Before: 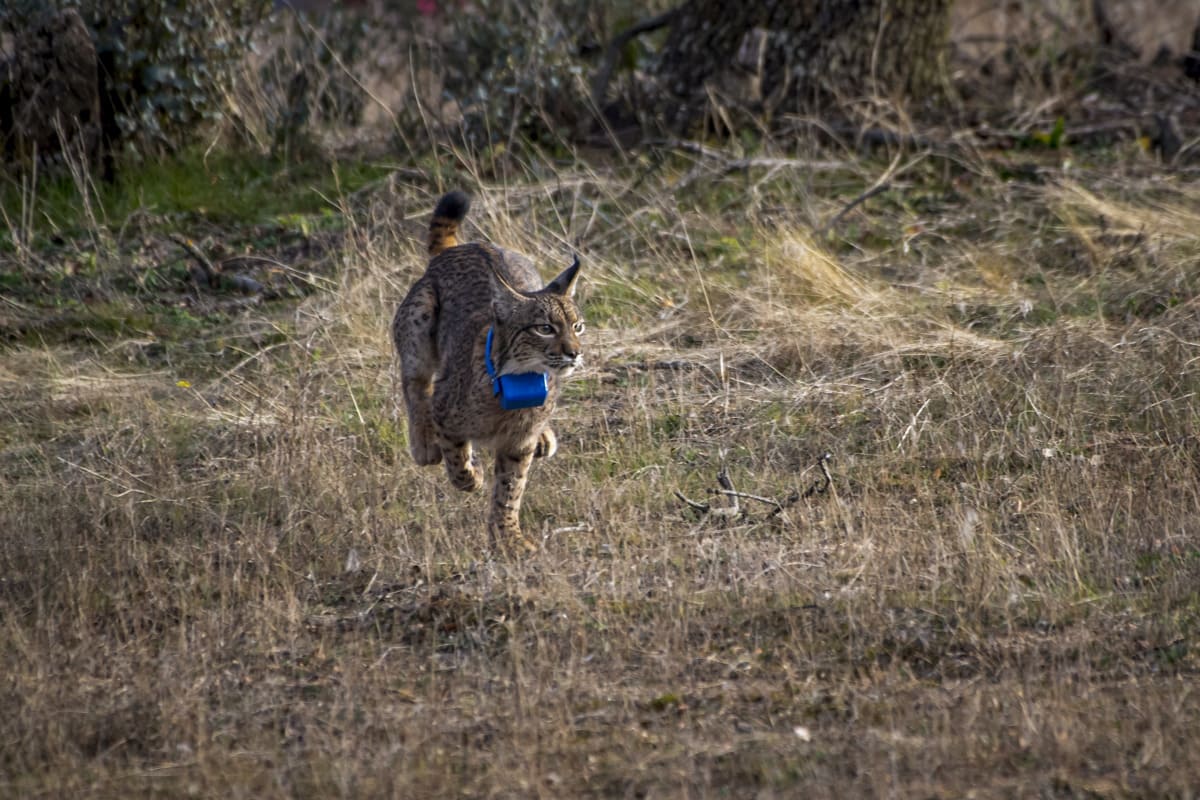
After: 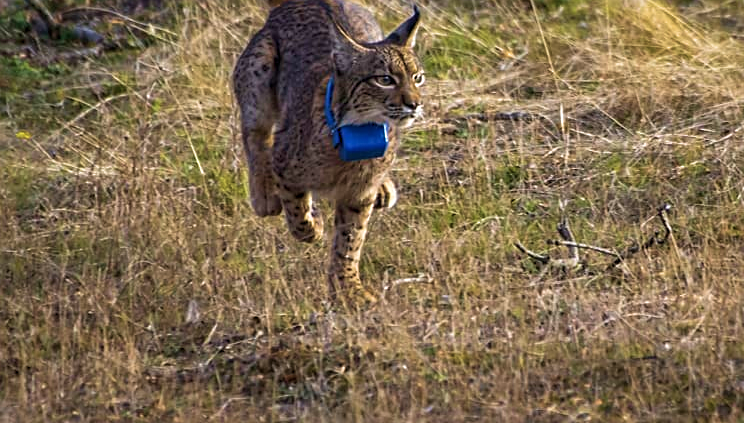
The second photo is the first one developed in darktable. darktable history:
crop: left 13.375%, top 31.131%, right 24.619%, bottom 15.933%
sharpen: on, module defaults
velvia: strength 74.26%
